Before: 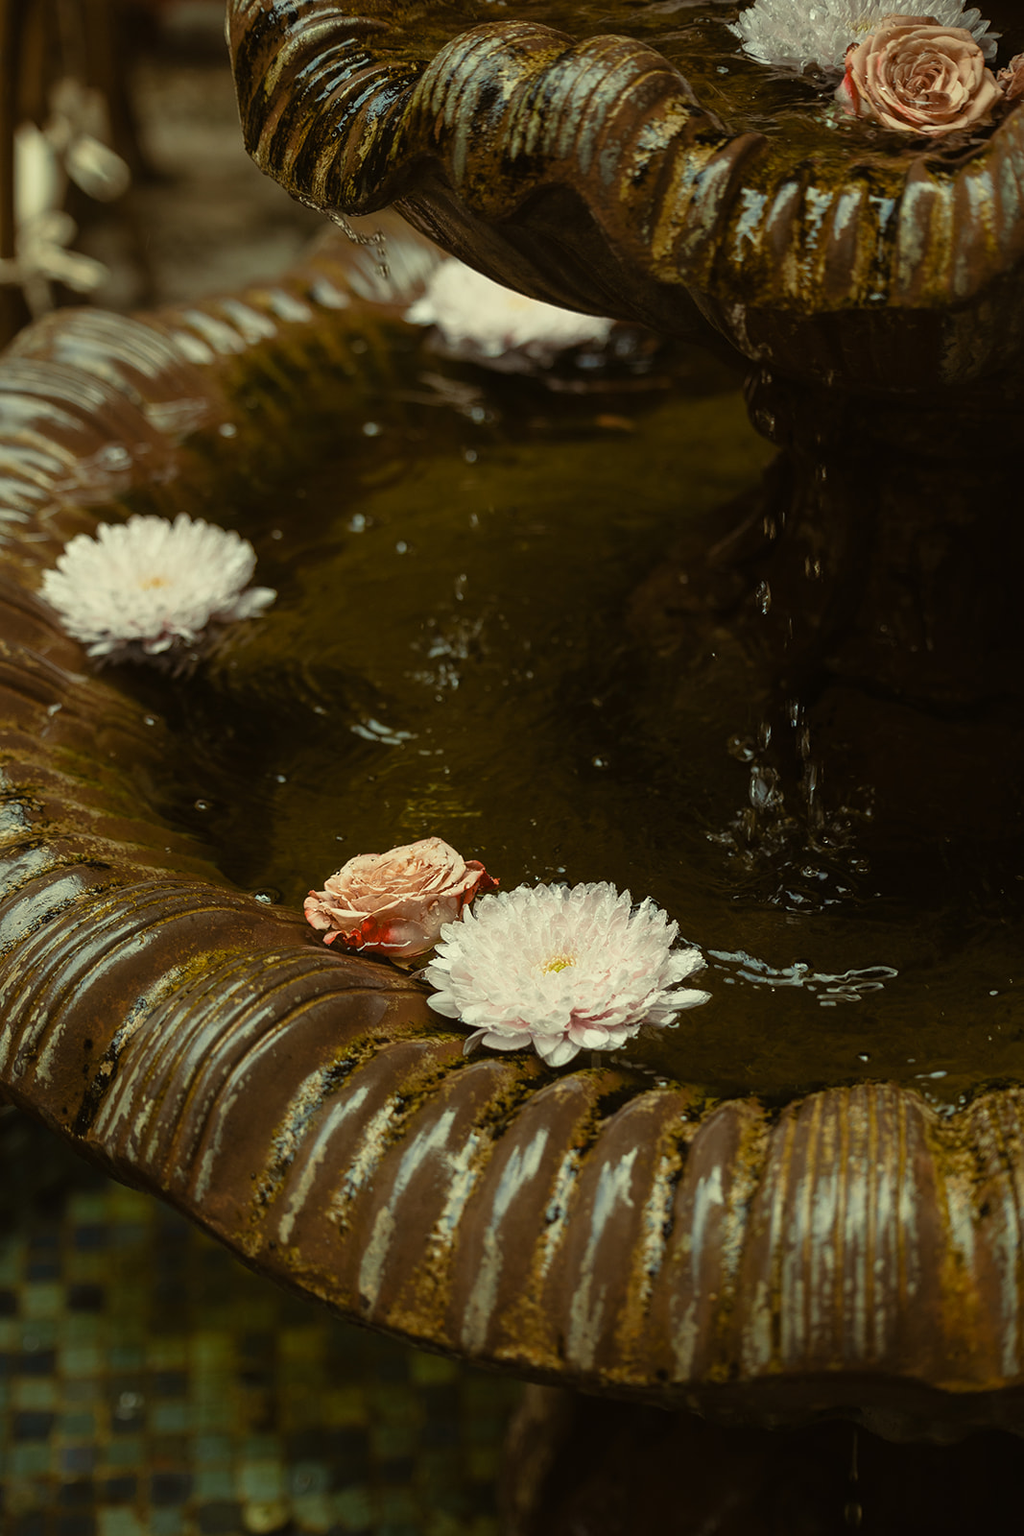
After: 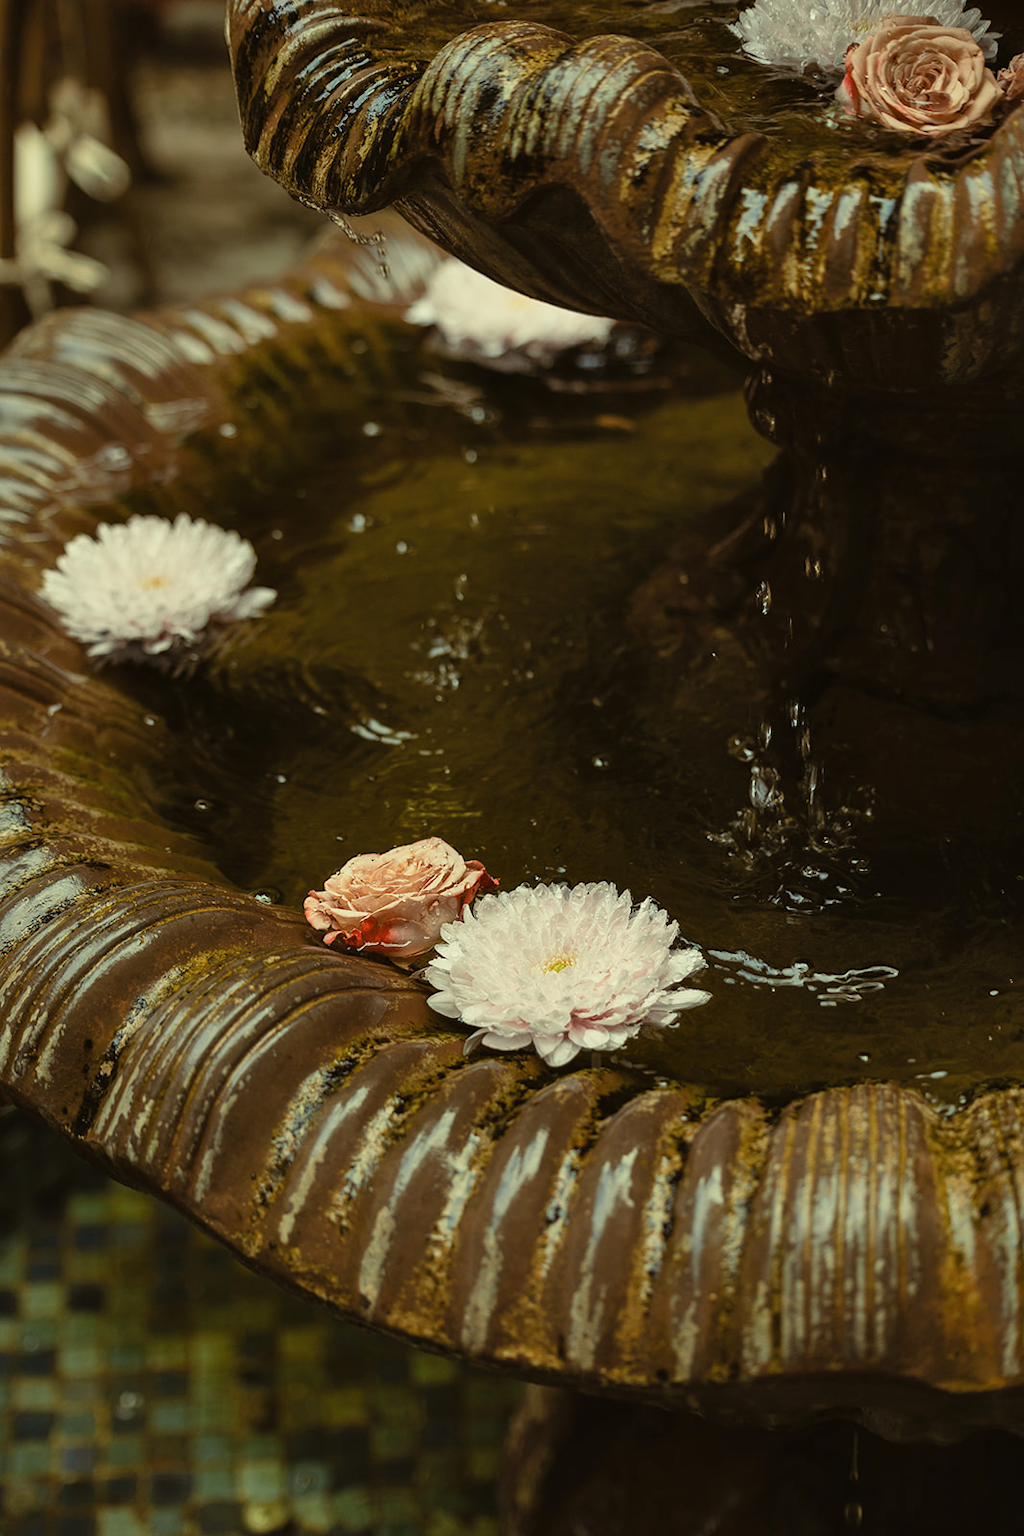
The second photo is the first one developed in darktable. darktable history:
shadows and highlights: radius 106.57, shadows 41.3, highlights -72.84, low approximation 0.01, soften with gaussian
